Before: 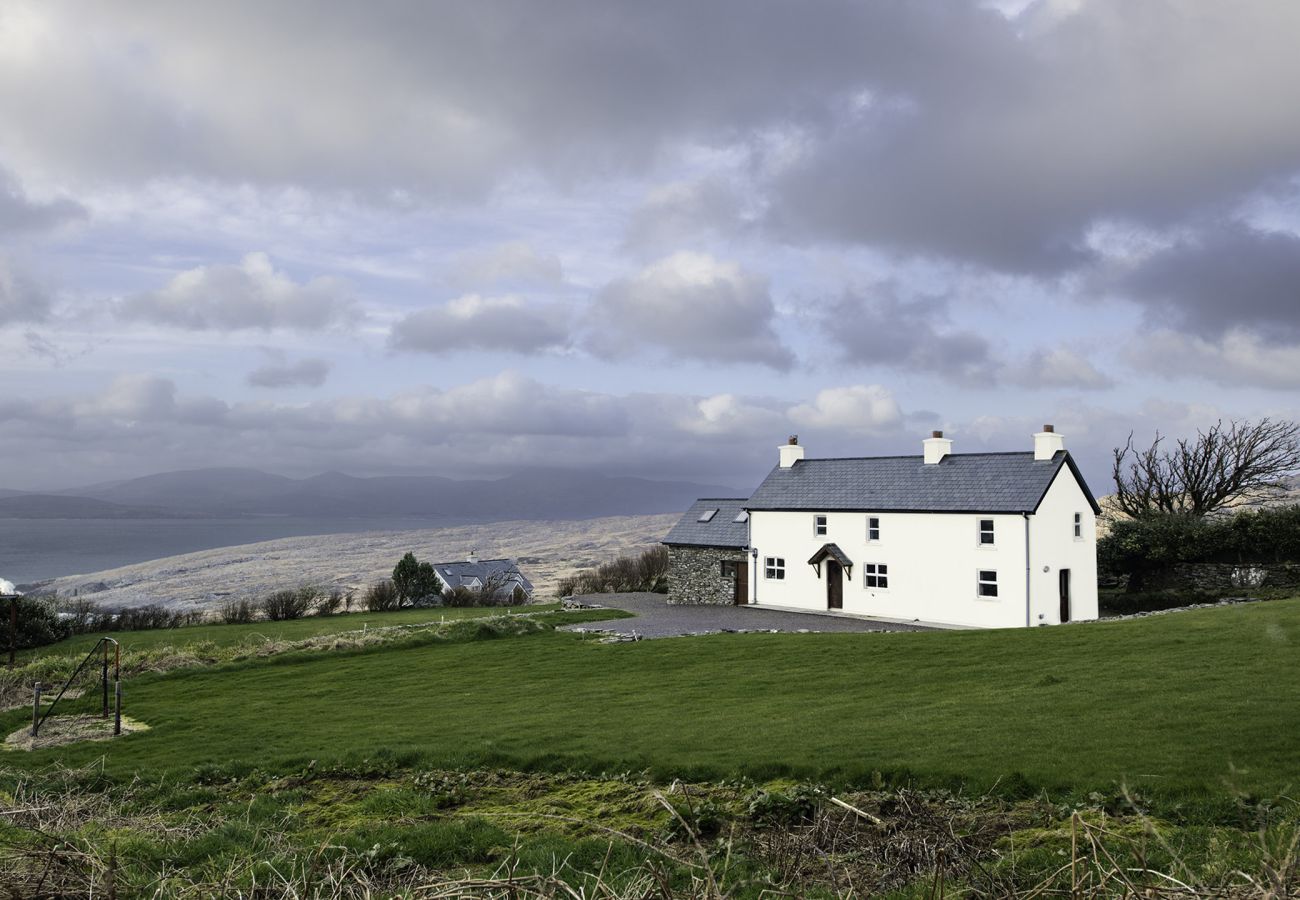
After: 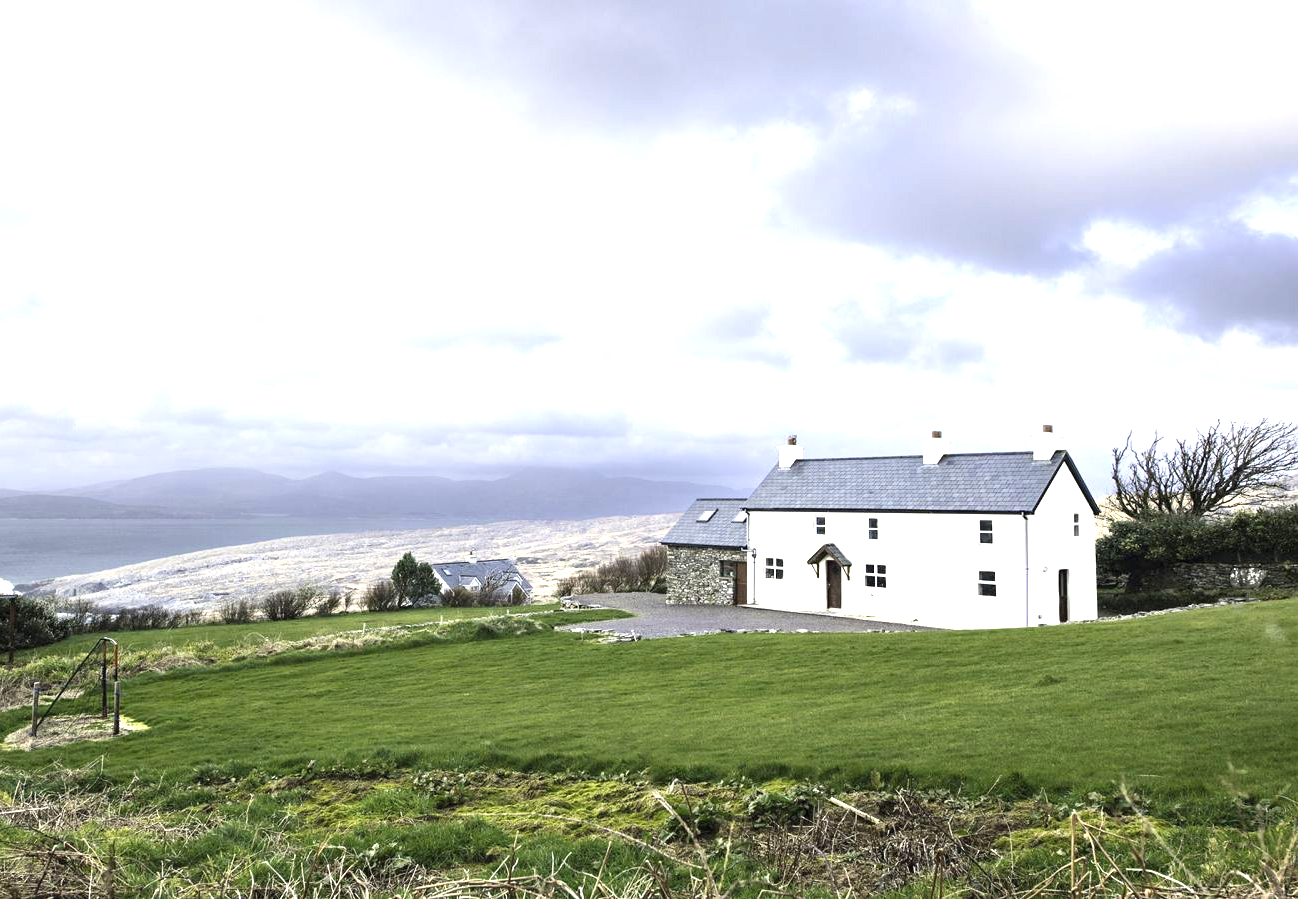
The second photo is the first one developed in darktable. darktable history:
crop: left 0.106%
exposure: black level correction 0, exposure 1.468 EV, compensate highlight preservation false
